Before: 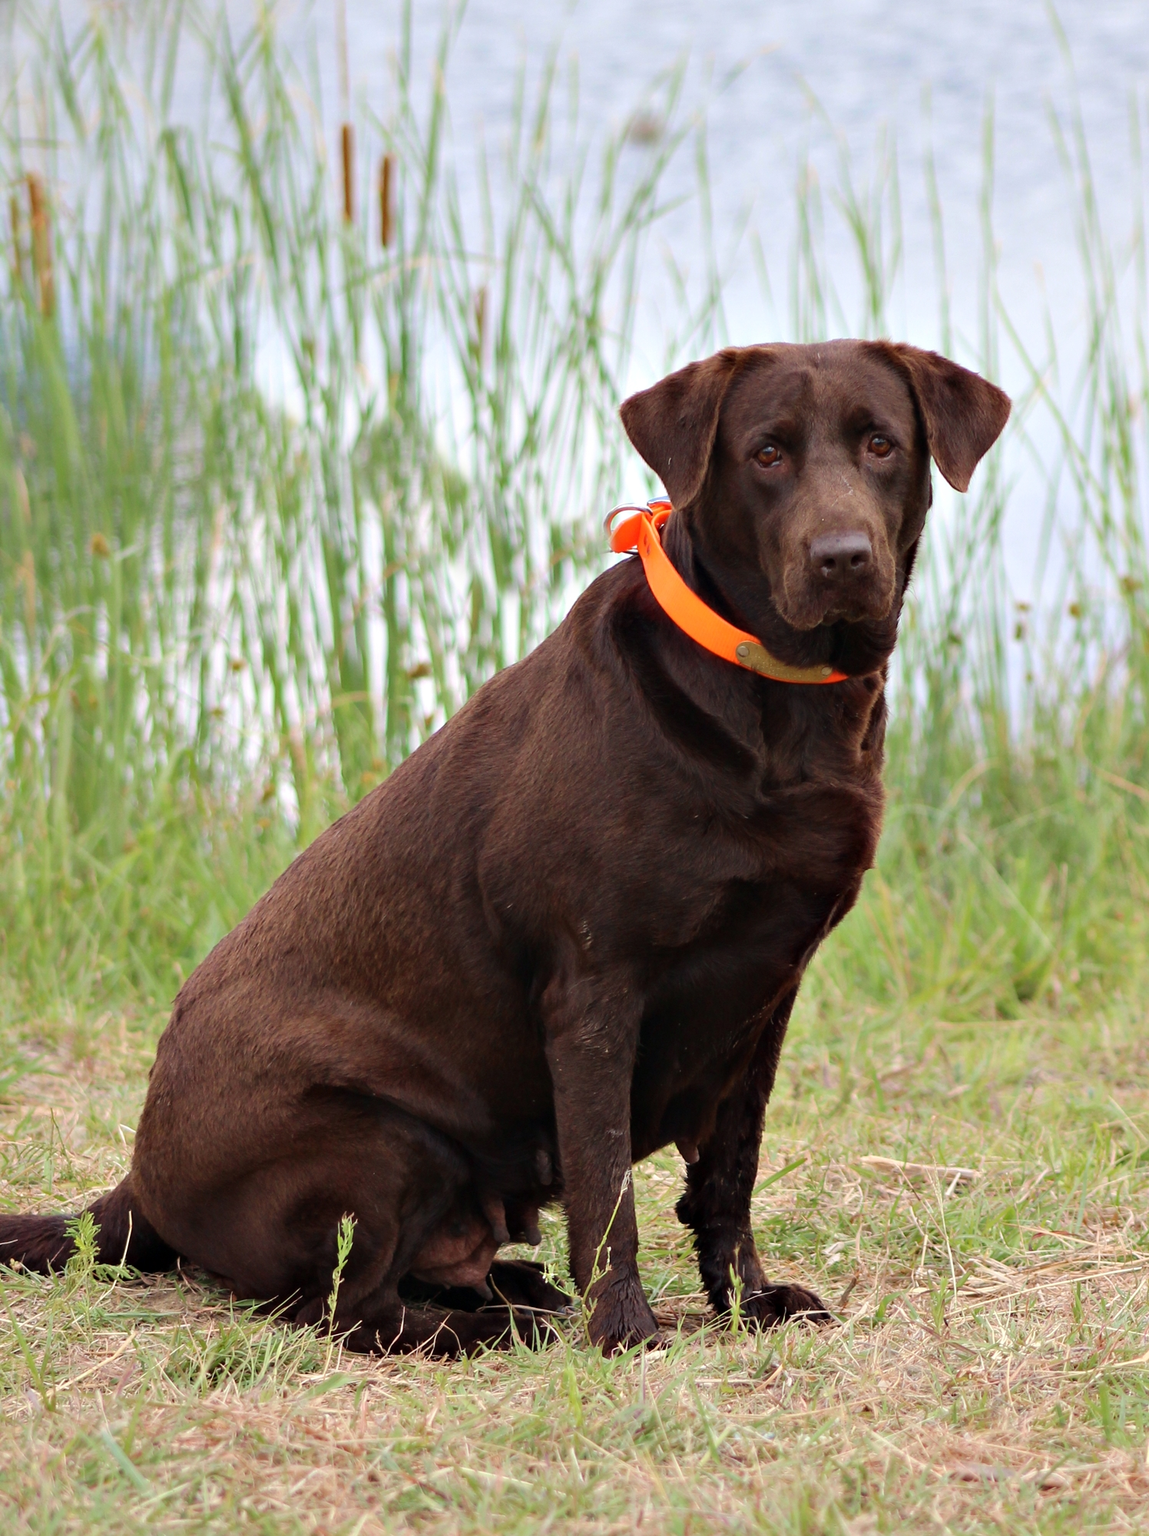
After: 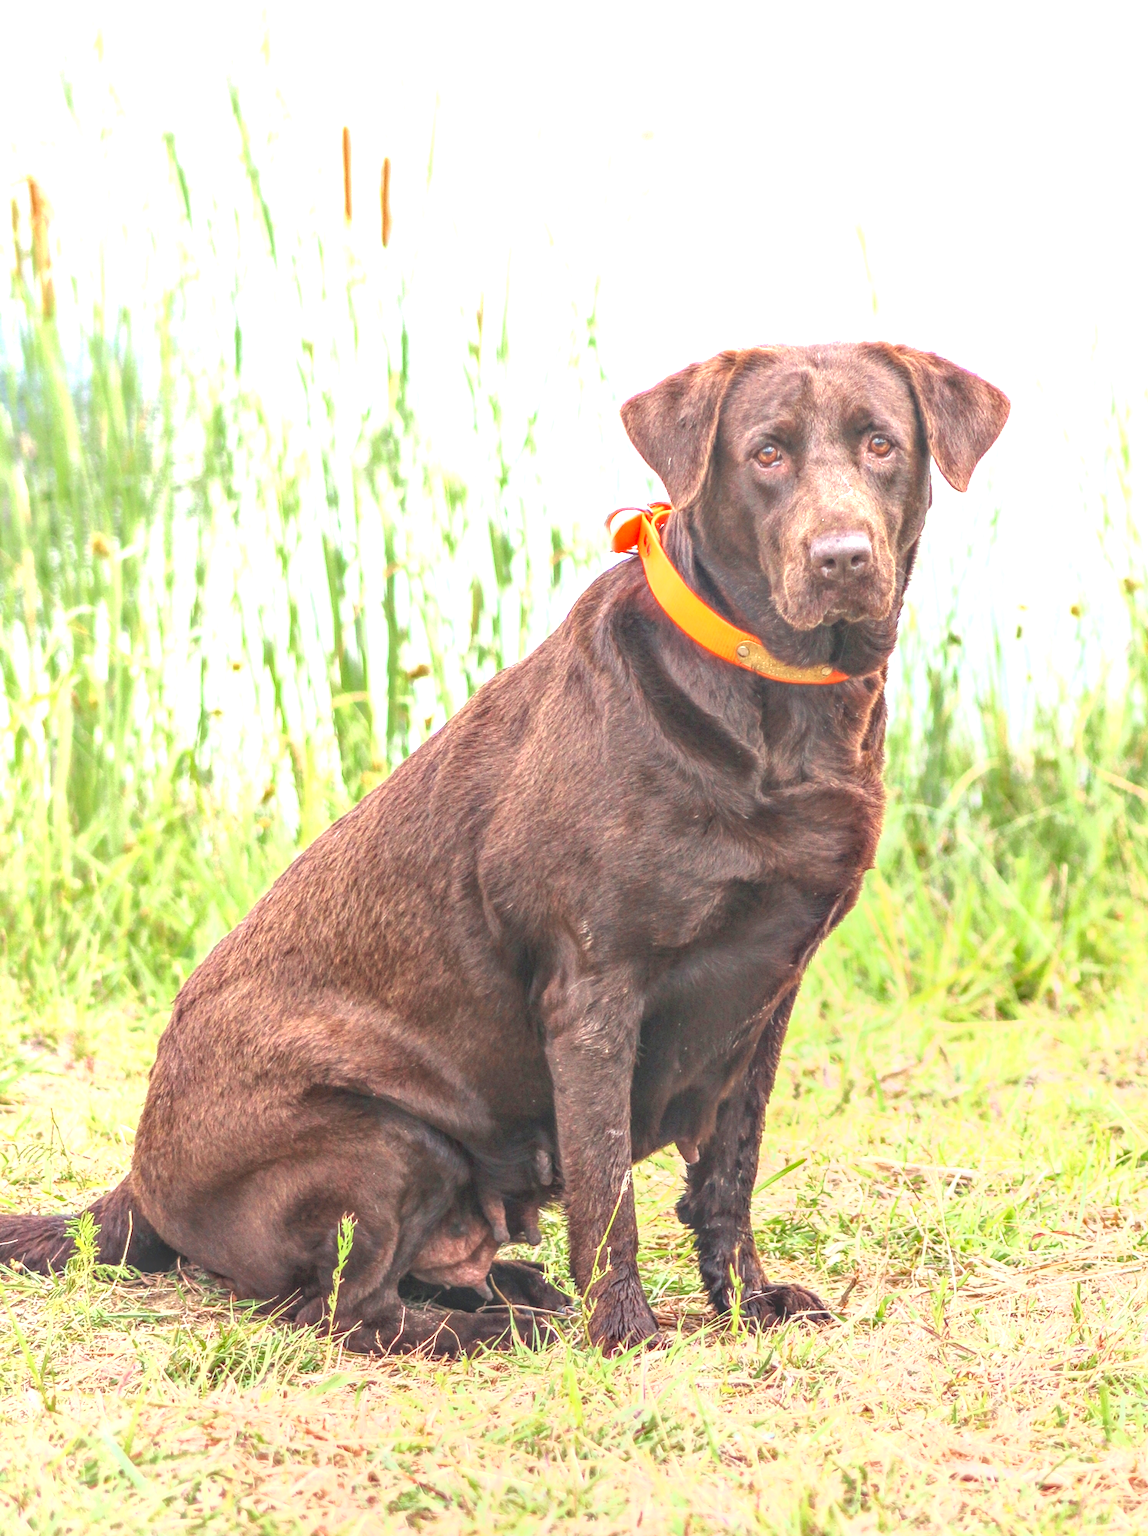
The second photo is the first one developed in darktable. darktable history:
exposure: black level correction 0, exposure 1.45 EV, compensate exposure bias true, compensate highlight preservation false
local contrast: highlights 20%, shadows 30%, detail 200%, midtone range 0.2
